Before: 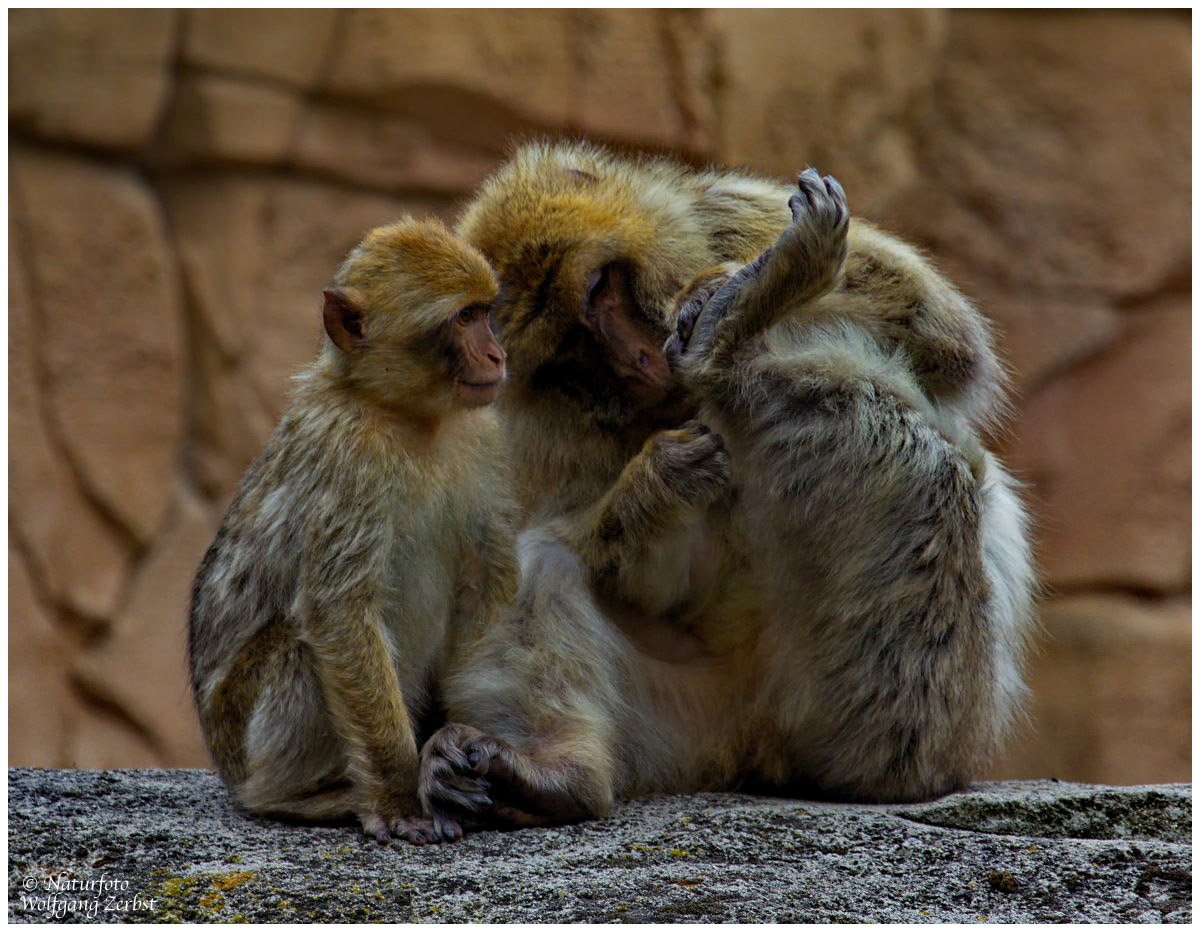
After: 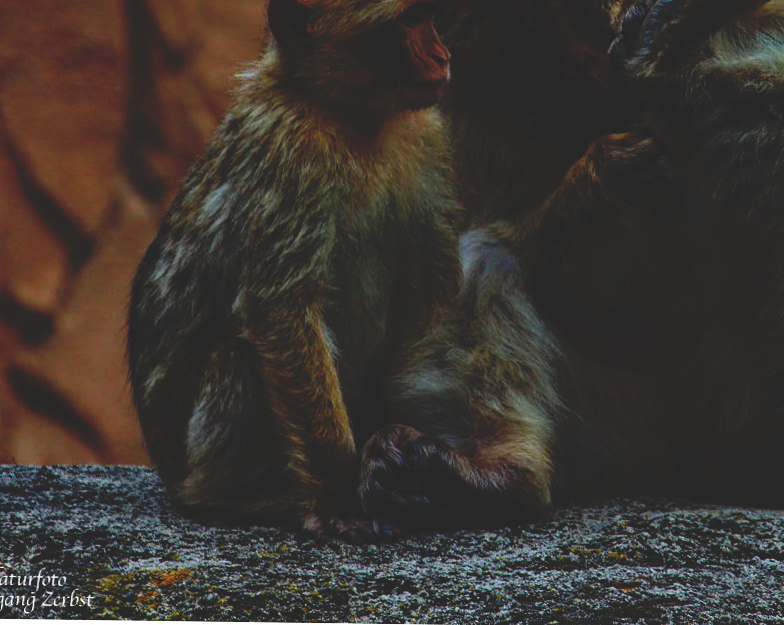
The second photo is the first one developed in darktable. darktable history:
crop and rotate: angle -0.752°, left 4.029%, top 31.734%, right 29.503%
base curve: curves: ch0 [(0, 0.02) (0.083, 0.036) (1, 1)], preserve colors none
haze removal: compatibility mode true, adaptive false
